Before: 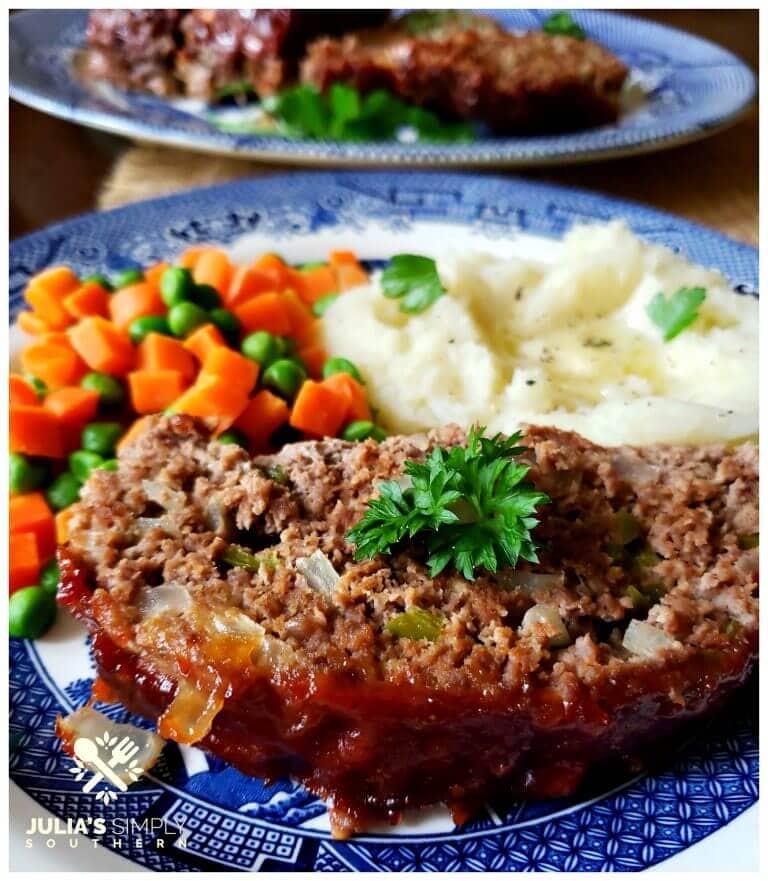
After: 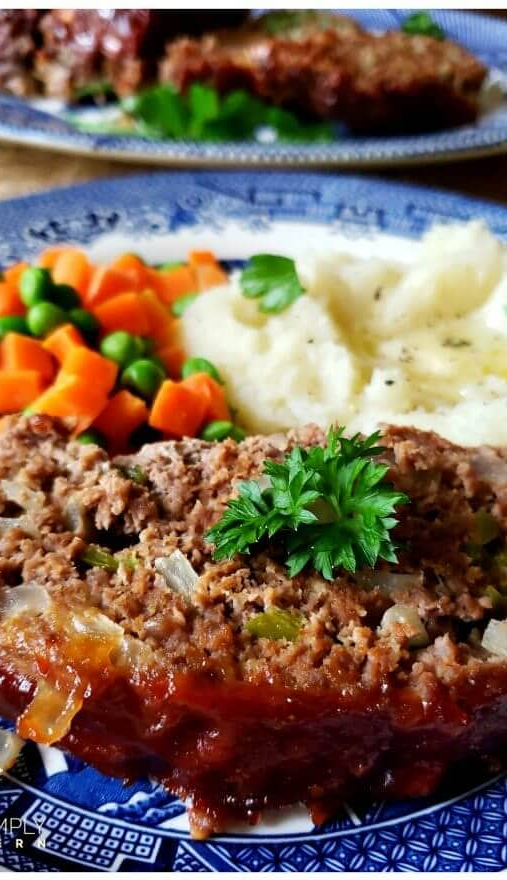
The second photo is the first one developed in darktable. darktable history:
crop and rotate: left 18.442%, right 15.508%
